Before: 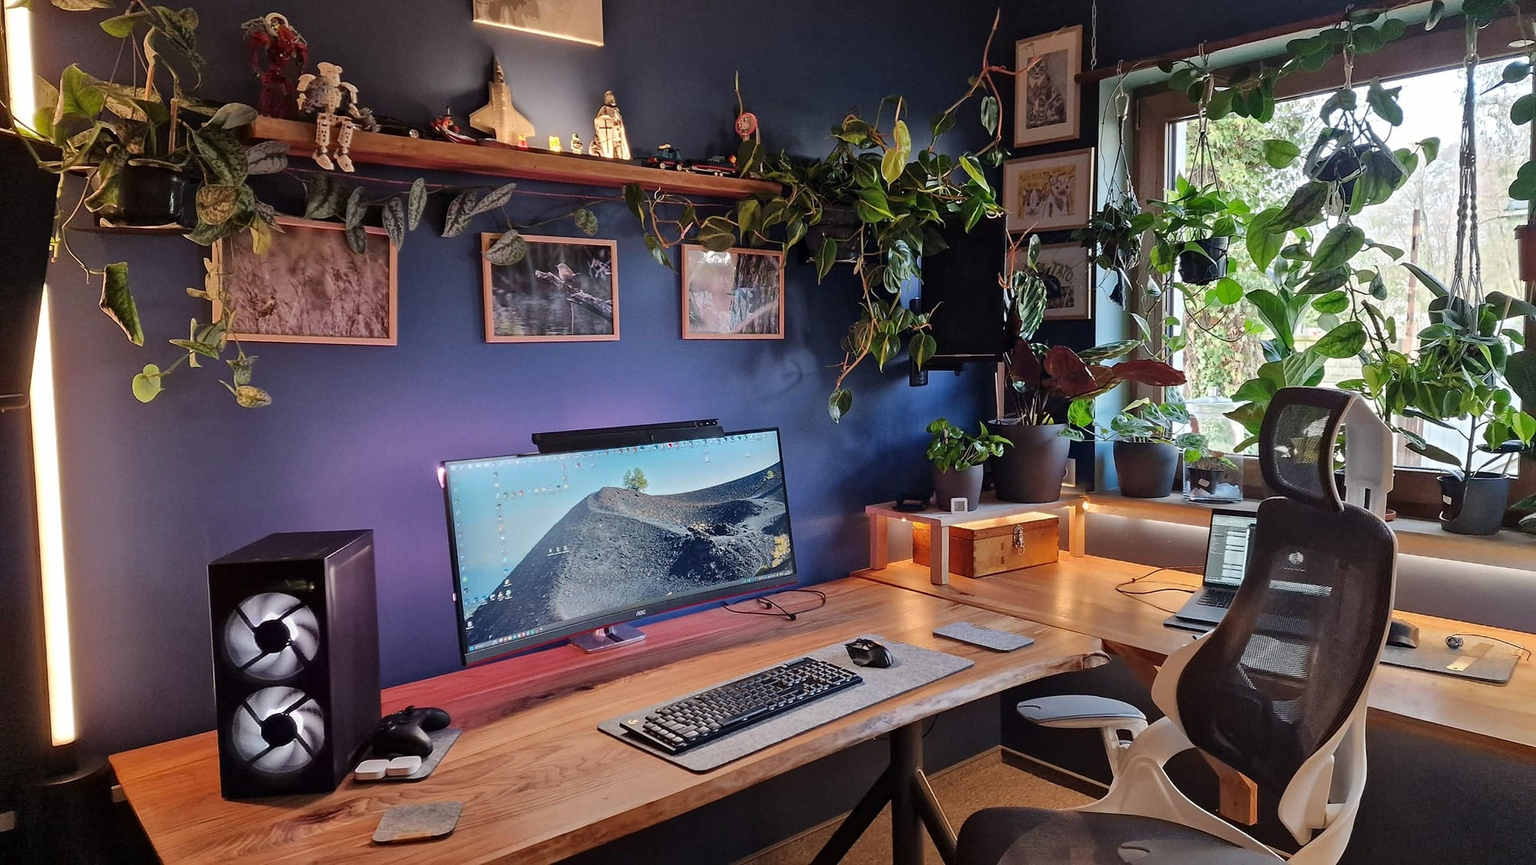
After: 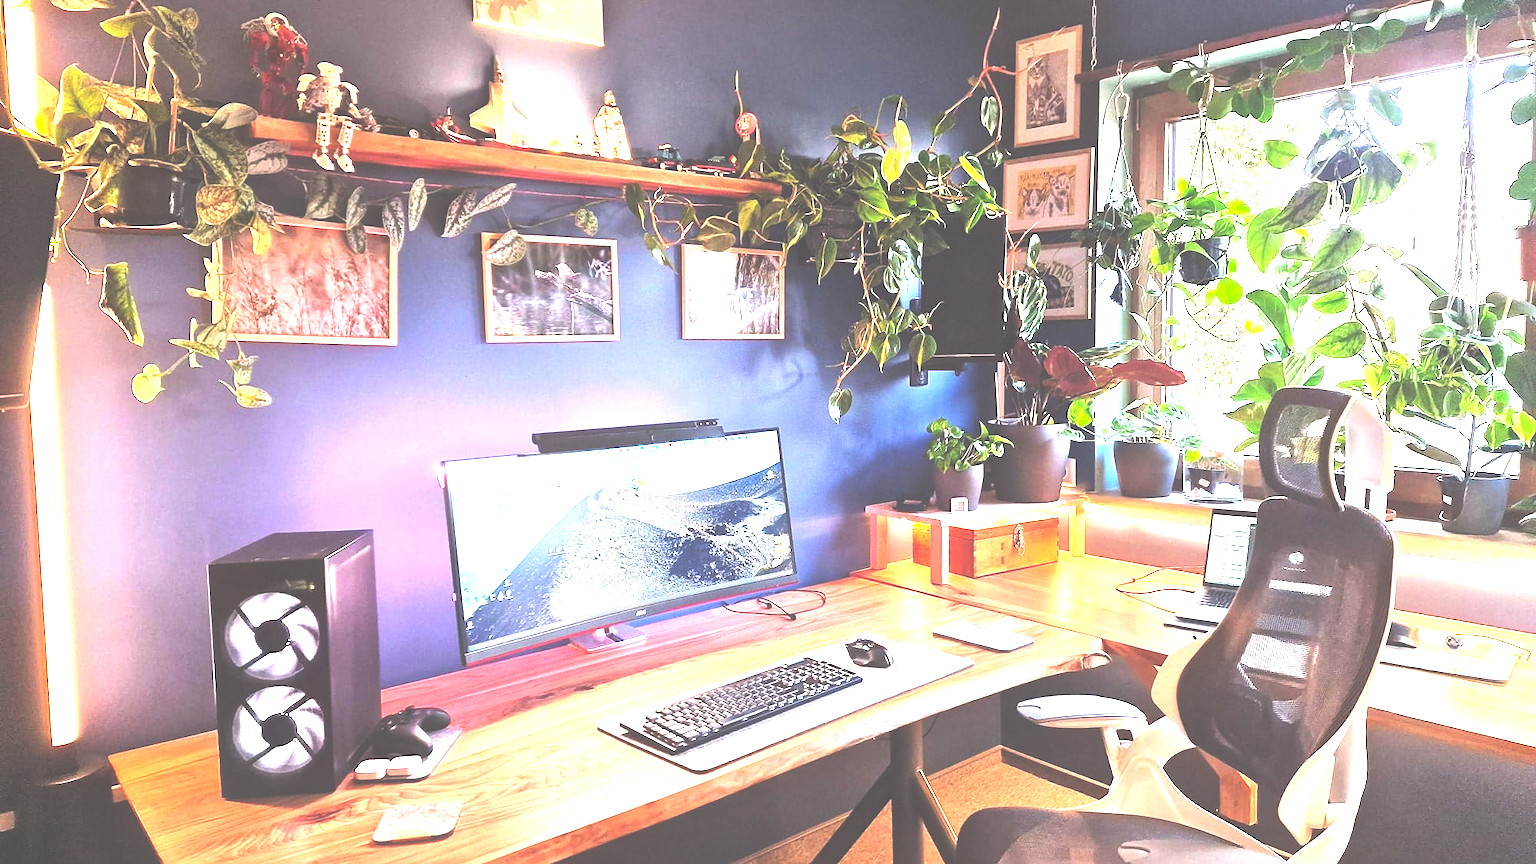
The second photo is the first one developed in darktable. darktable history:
color correction: highlights a* 3.21, highlights b* 1.83, saturation 1.19
exposure: black level correction -0.023, exposure 1.393 EV, compensate exposure bias true, compensate highlight preservation false
tone equalizer: -8 EV -1.04 EV, -7 EV -1.05 EV, -6 EV -0.858 EV, -5 EV -0.562 EV, -3 EV 0.57 EV, -2 EV 0.851 EV, -1 EV 1.01 EV, +0 EV 1.08 EV
